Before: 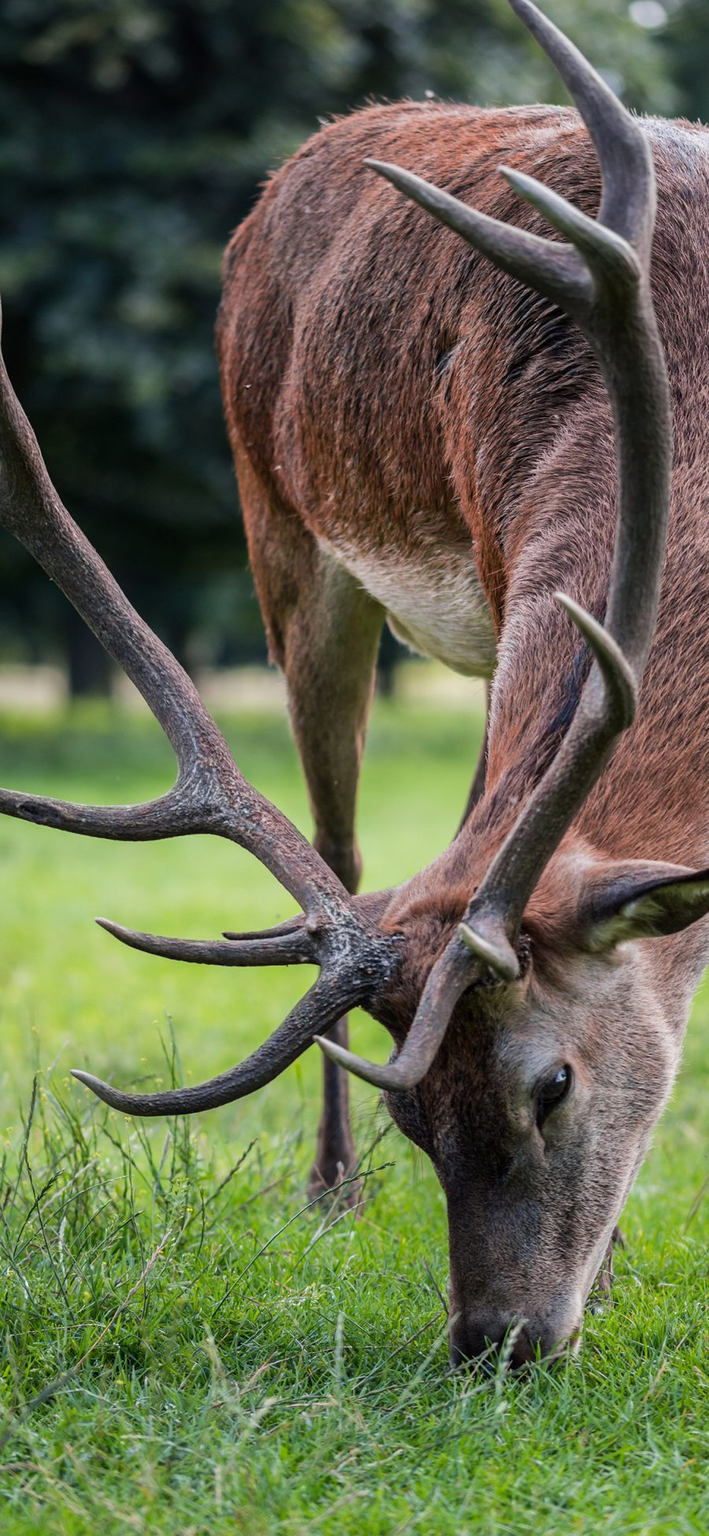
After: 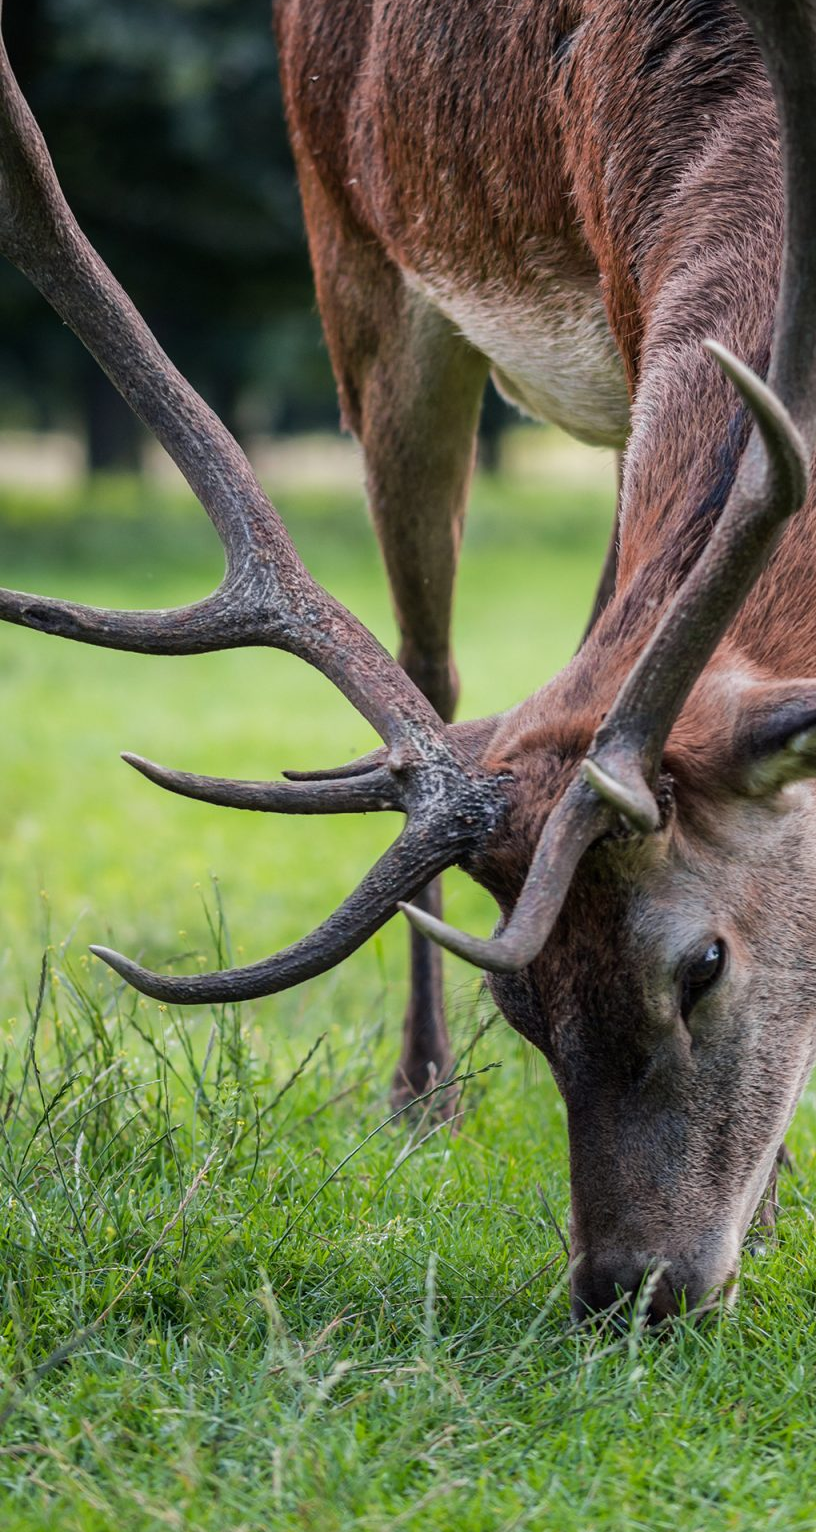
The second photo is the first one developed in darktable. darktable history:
crop: top 21.153%, right 9.332%, bottom 0.24%
